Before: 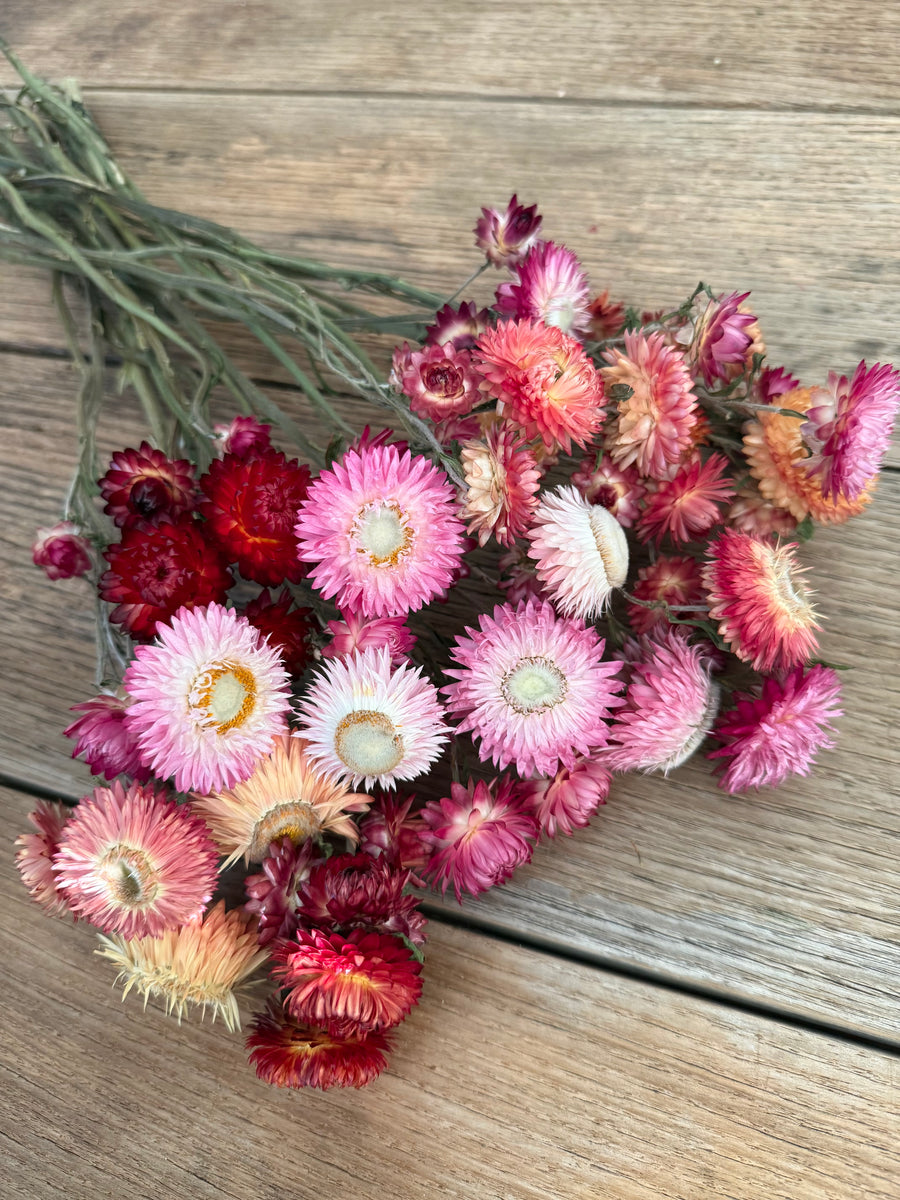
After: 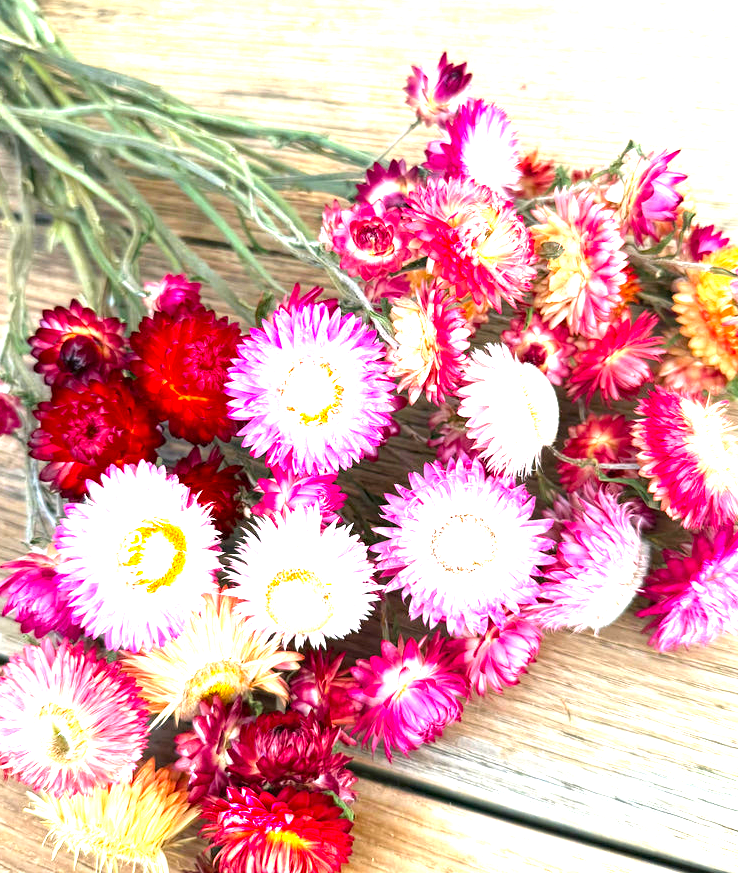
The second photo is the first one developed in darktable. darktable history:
exposure: black level correction 0, exposure 1.5 EV, compensate highlight preservation false
crop: left 7.856%, top 11.836%, right 10.12%, bottom 15.387%
color balance rgb: perceptual saturation grading › global saturation 36%, perceptual brilliance grading › global brilliance 10%, global vibrance 20%
